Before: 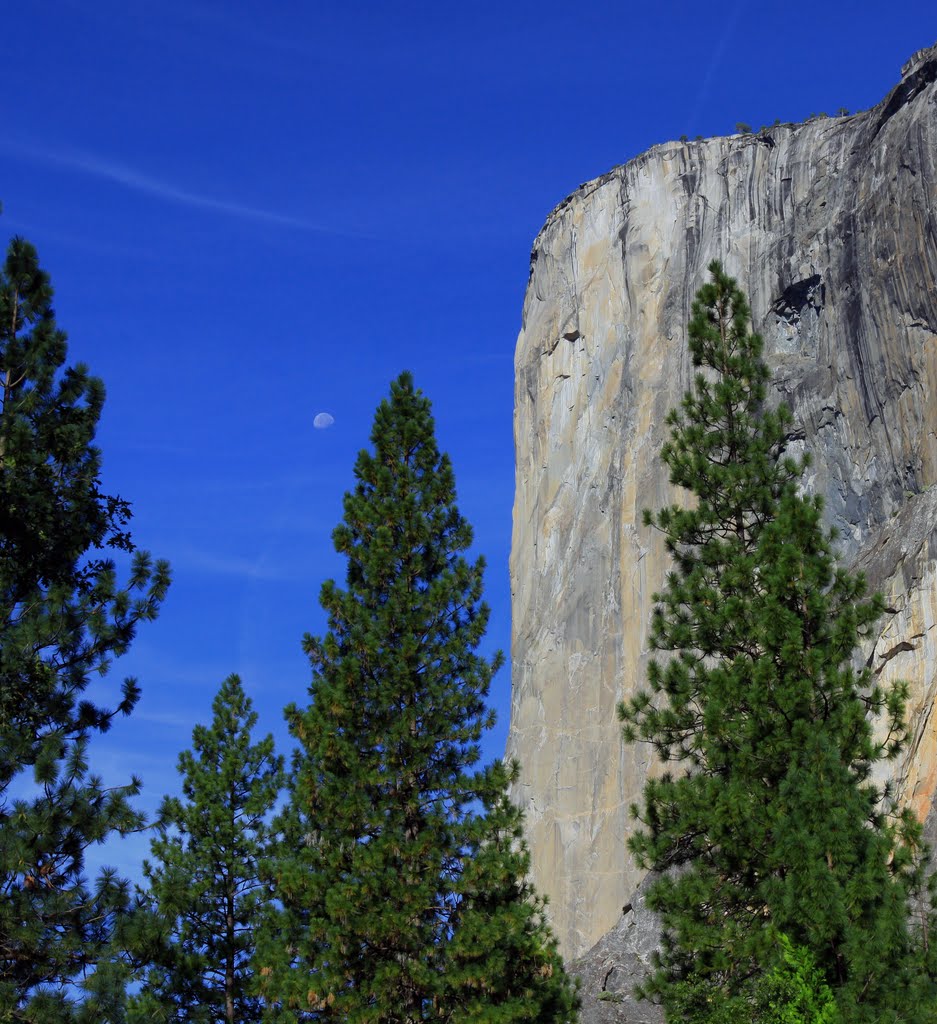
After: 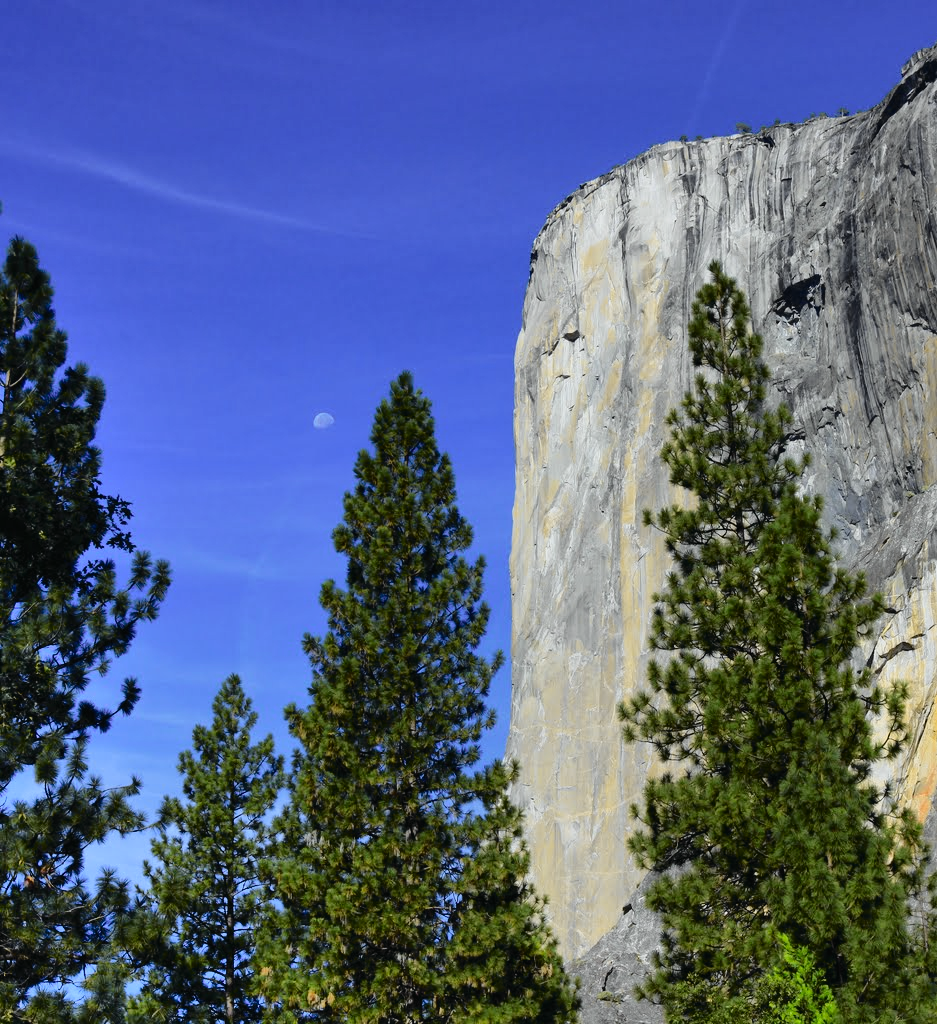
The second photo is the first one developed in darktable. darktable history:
tone curve: curves: ch0 [(0, 0.013) (0.129, 0.1) (0.327, 0.382) (0.489, 0.573) (0.66, 0.748) (0.858, 0.926) (1, 0.977)]; ch1 [(0, 0) (0.353, 0.344) (0.45, 0.46) (0.498, 0.495) (0.521, 0.506) (0.563, 0.559) (0.592, 0.585) (0.657, 0.655) (1, 1)]; ch2 [(0, 0) (0.333, 0.346) (0.375, 0.375) (0.427, 0.44) (0.5, 0.501) (0.505, 0.499) (0.528, 0.533) (0.579, 0.61) (0.612, 0.644) (0.66, 0.715) (1, 1)], color space Lab, independent channels, preserve colors none
shadows and highlights: soften with gaussian
